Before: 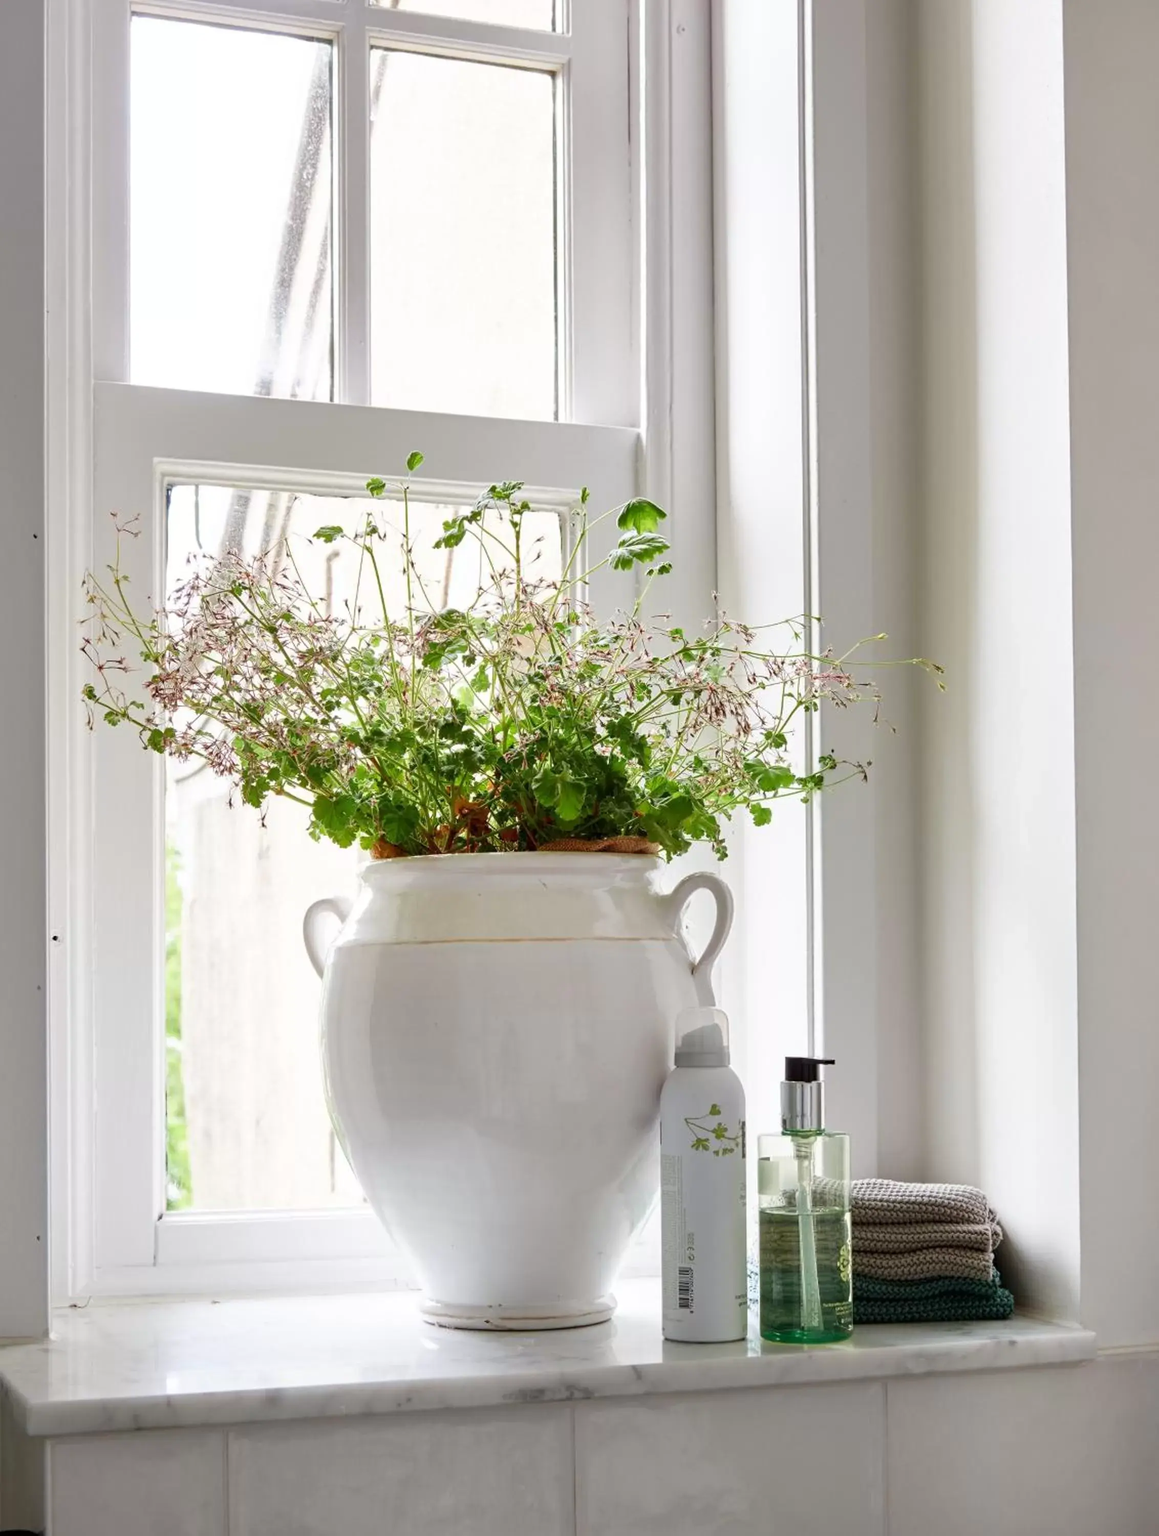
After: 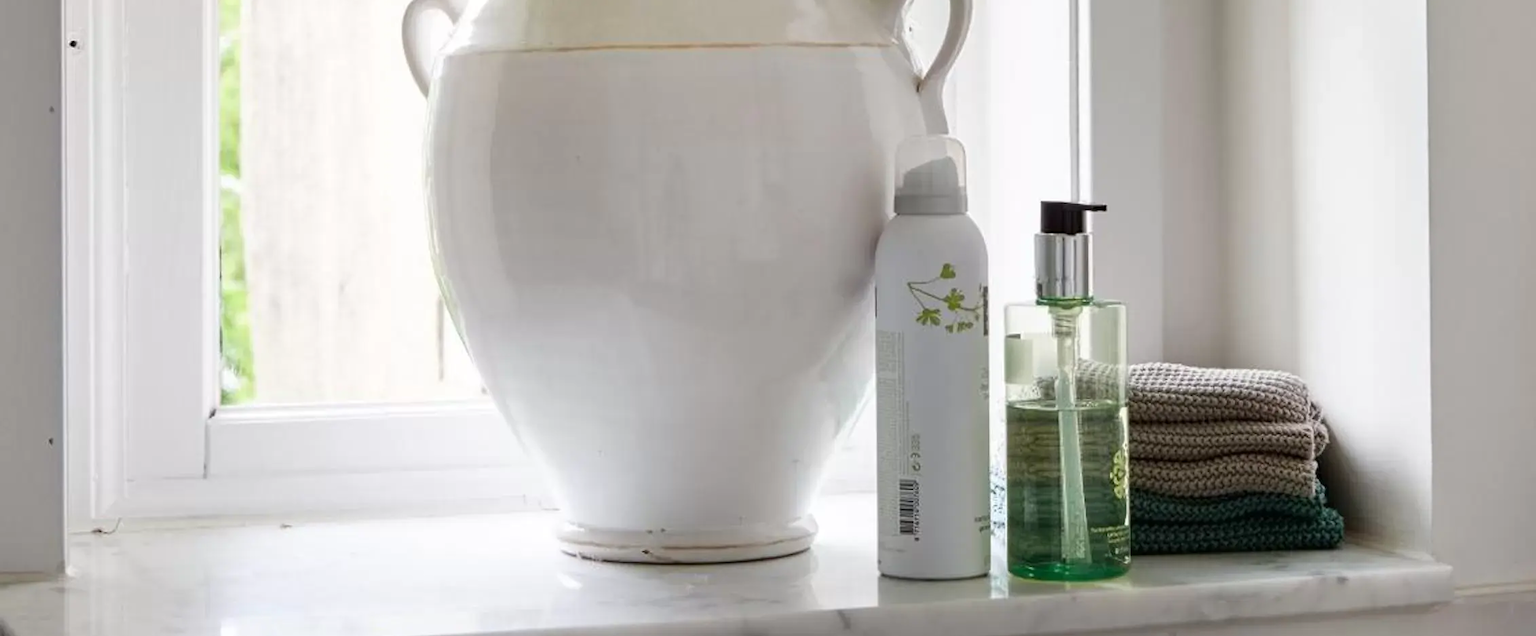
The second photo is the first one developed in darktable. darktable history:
crop and rotate: top 58.953%, bottom 9.77%
